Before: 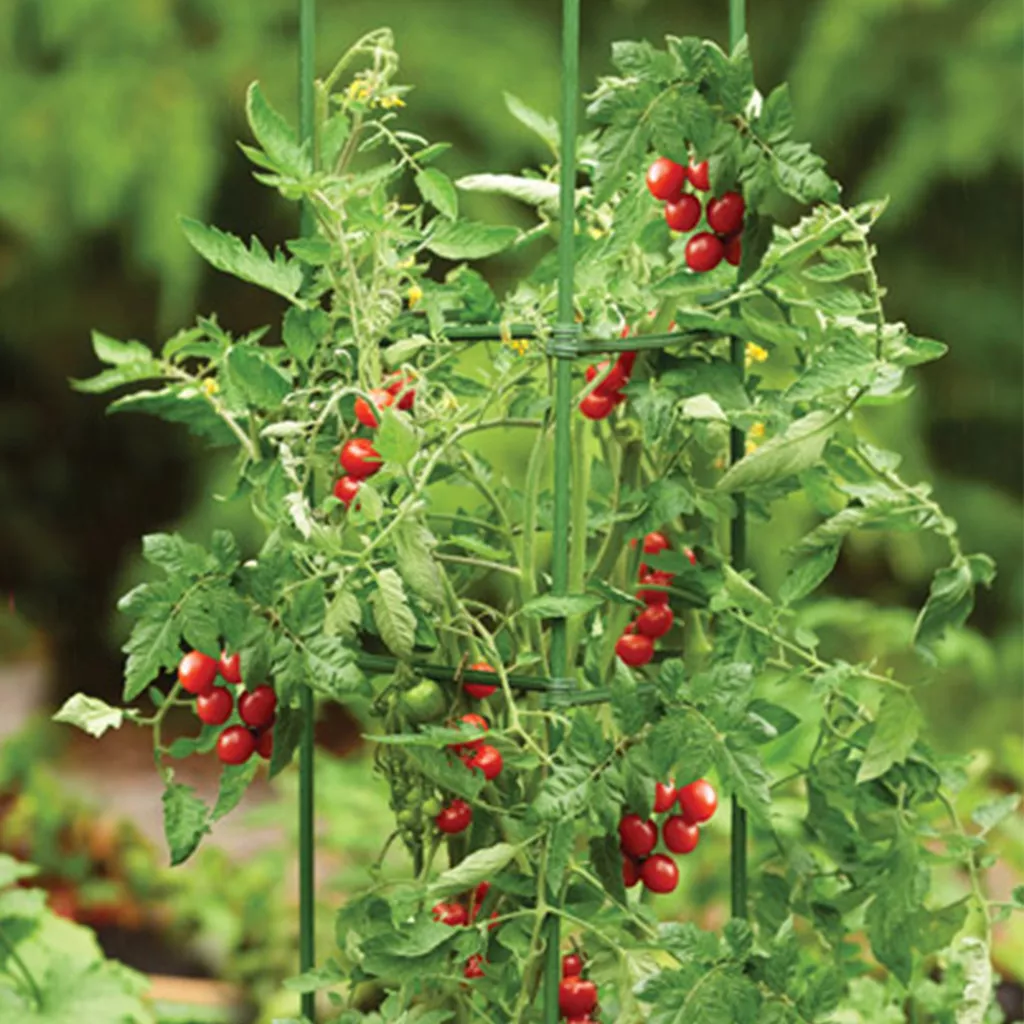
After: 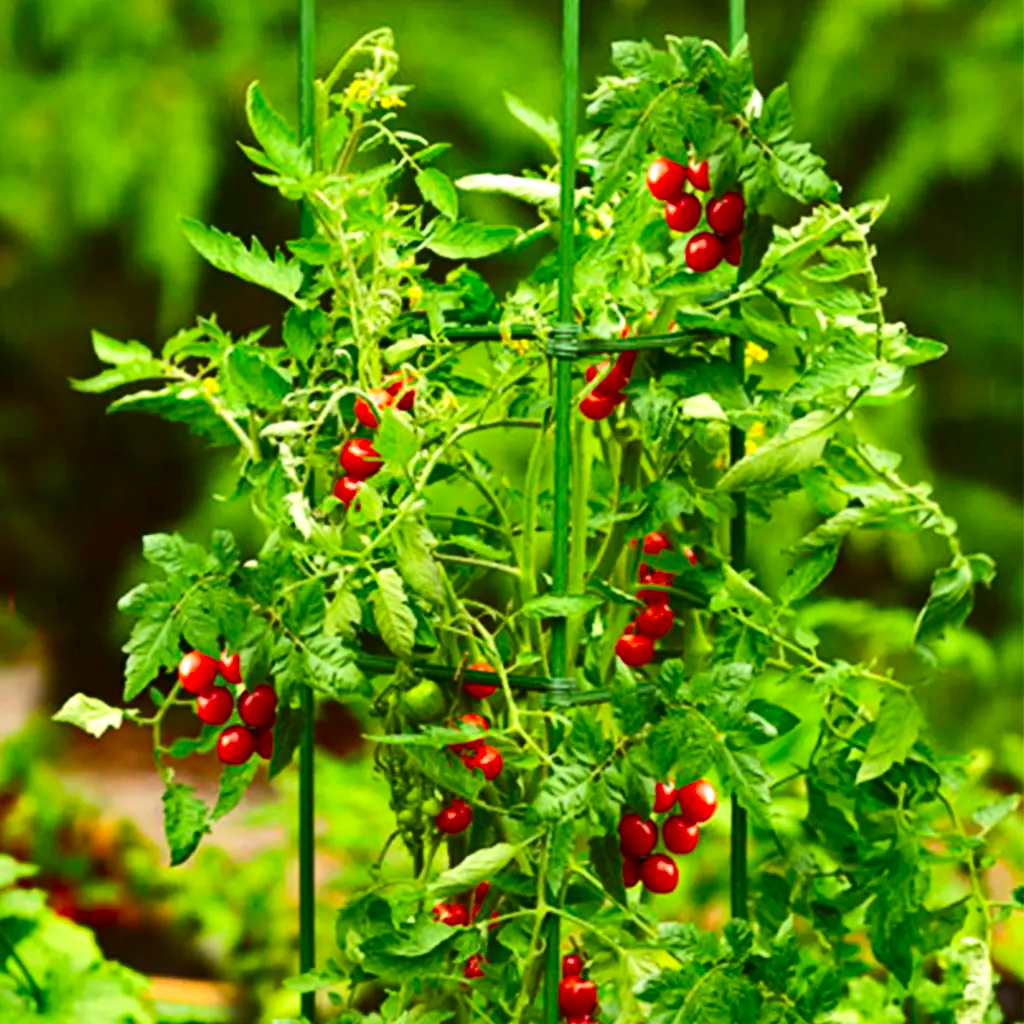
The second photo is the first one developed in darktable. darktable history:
shadows and highlights: shadows 80.73, white point adjustment -9.07, highlights -61.46, soften with gaussian
contrast brightness saturation: contrast 0.2, brightness -0.11, saturation 0.1
color balance rgb: perceptual saturation grading › global saturation 25%, global vibrance 20%
exposure: exposure 0.785 EV, compensate highlight preservation false
